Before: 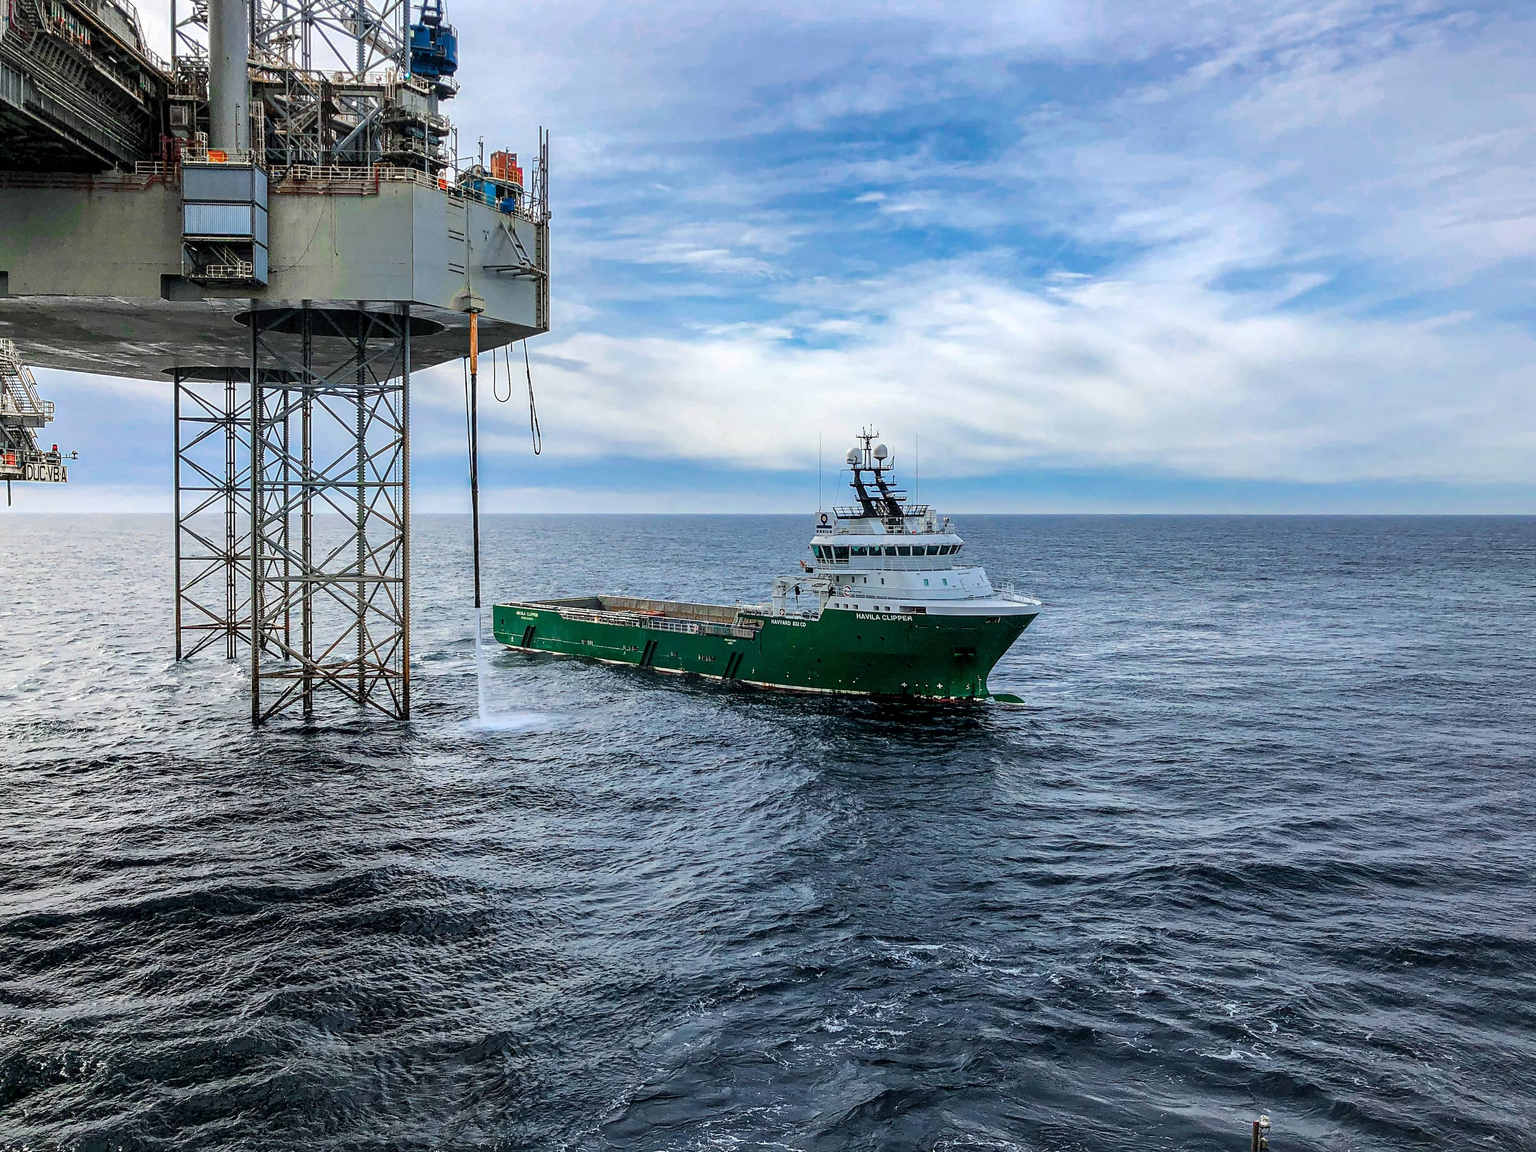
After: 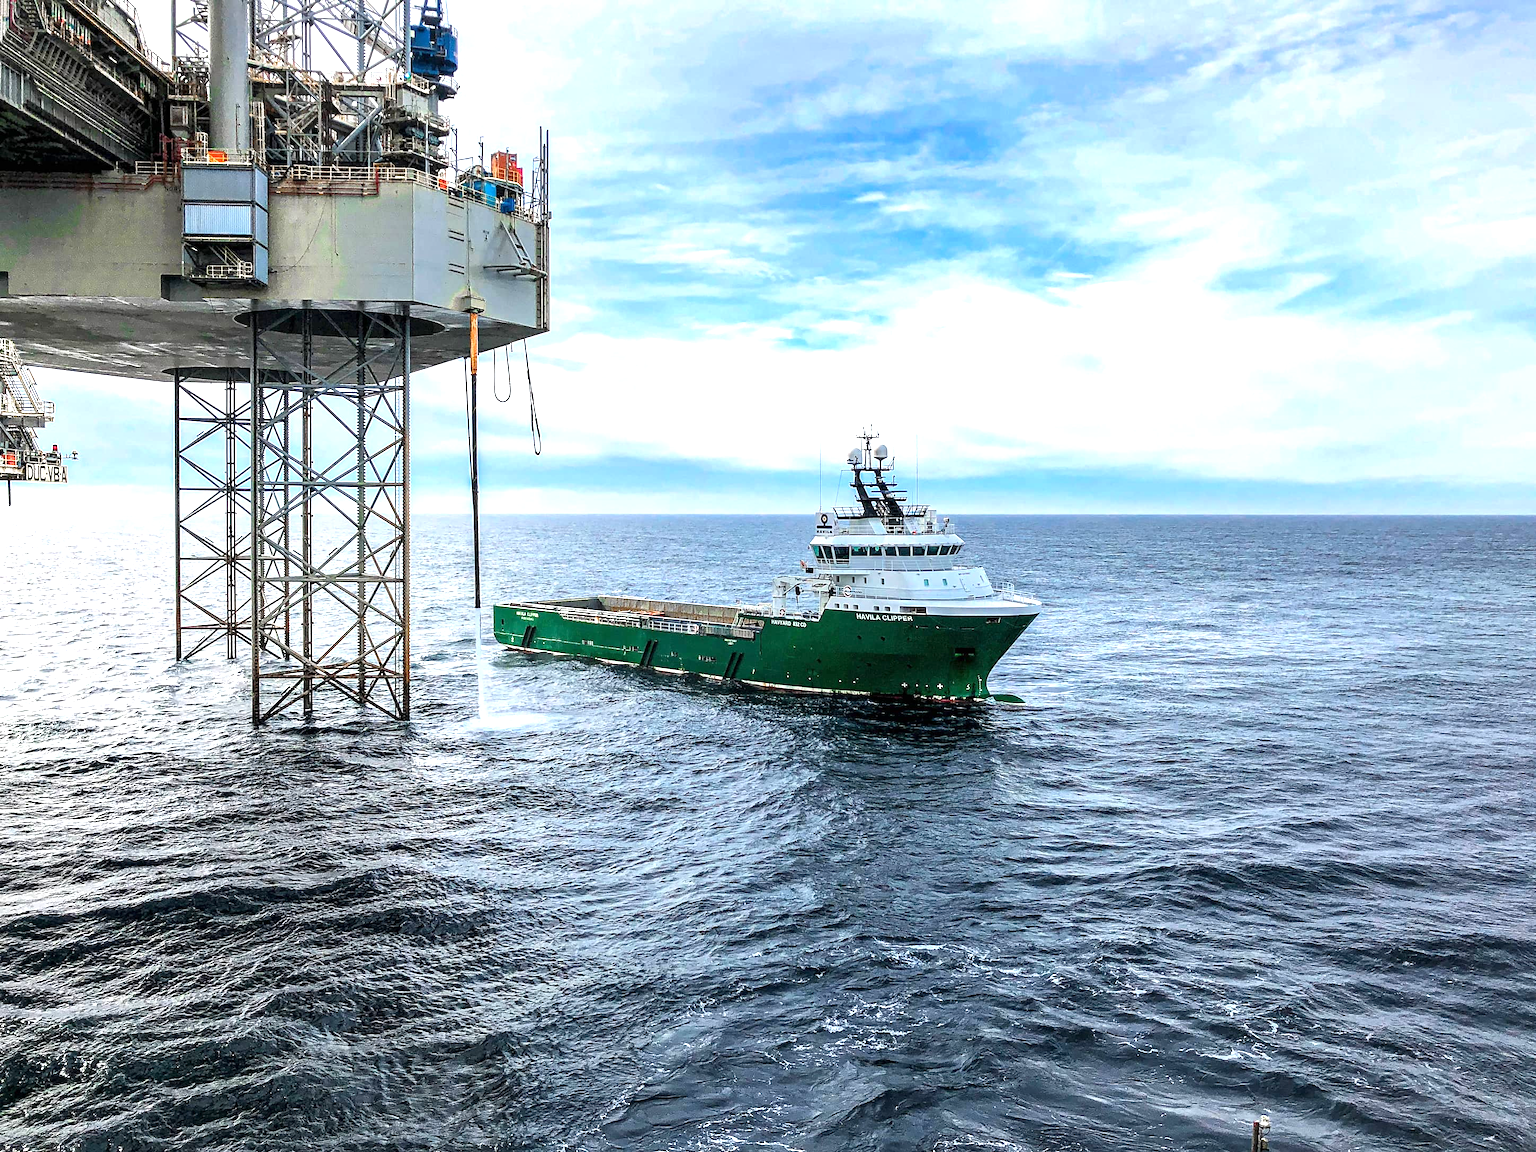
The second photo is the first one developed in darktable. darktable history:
exposure: exposure 0.925 EV, compensate exposure bias true, compensate highlight preservation false
